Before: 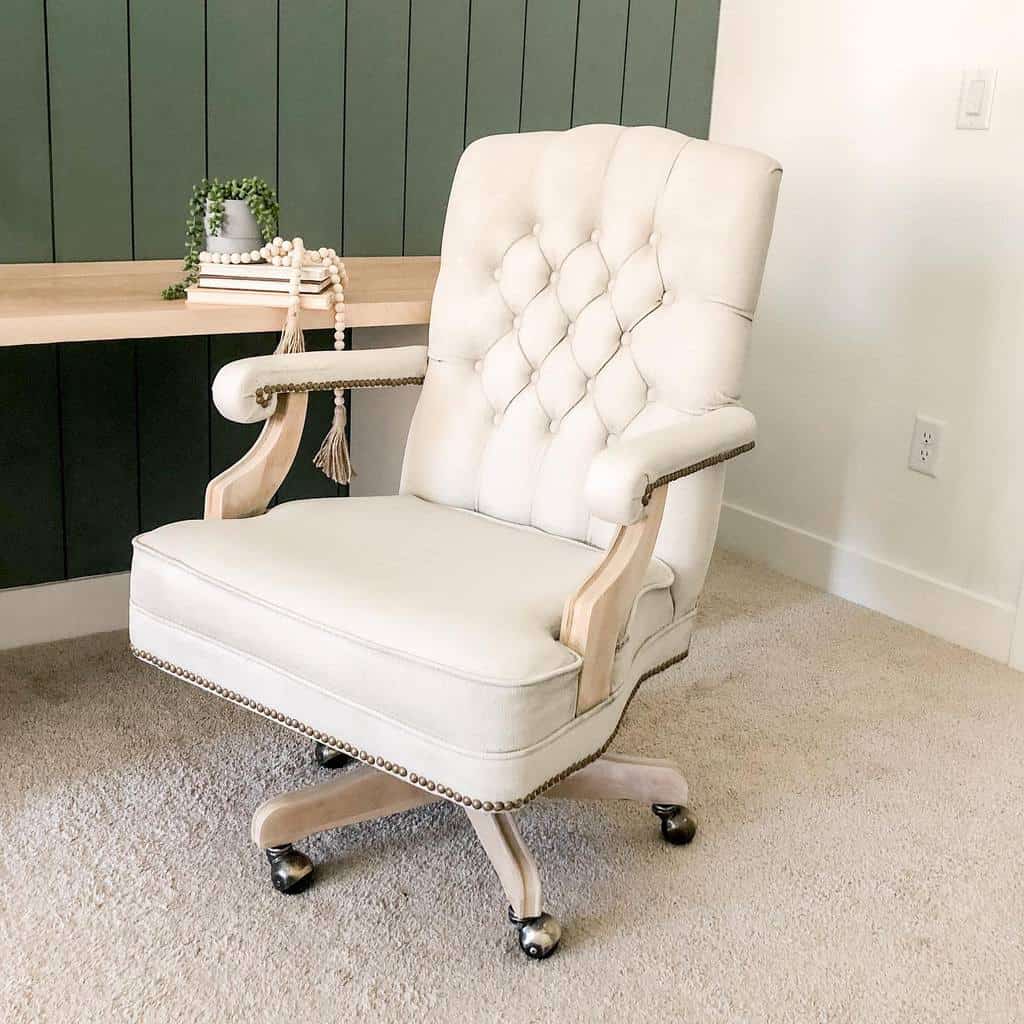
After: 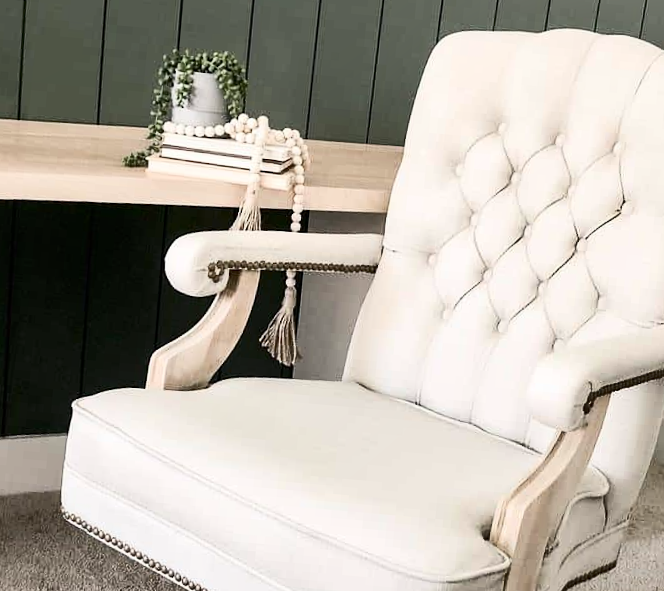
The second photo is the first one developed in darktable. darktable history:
crop and rotate: angle -4.99°, left 2.122%, top 6.945%, right 27.566%, bottom 30.519%
contrast brightness saturation: contrast 0.25, saturation -0.31
white balance: emerald 1
shadows and highlights: shadows 25, highlights -48, soften with gaussian
